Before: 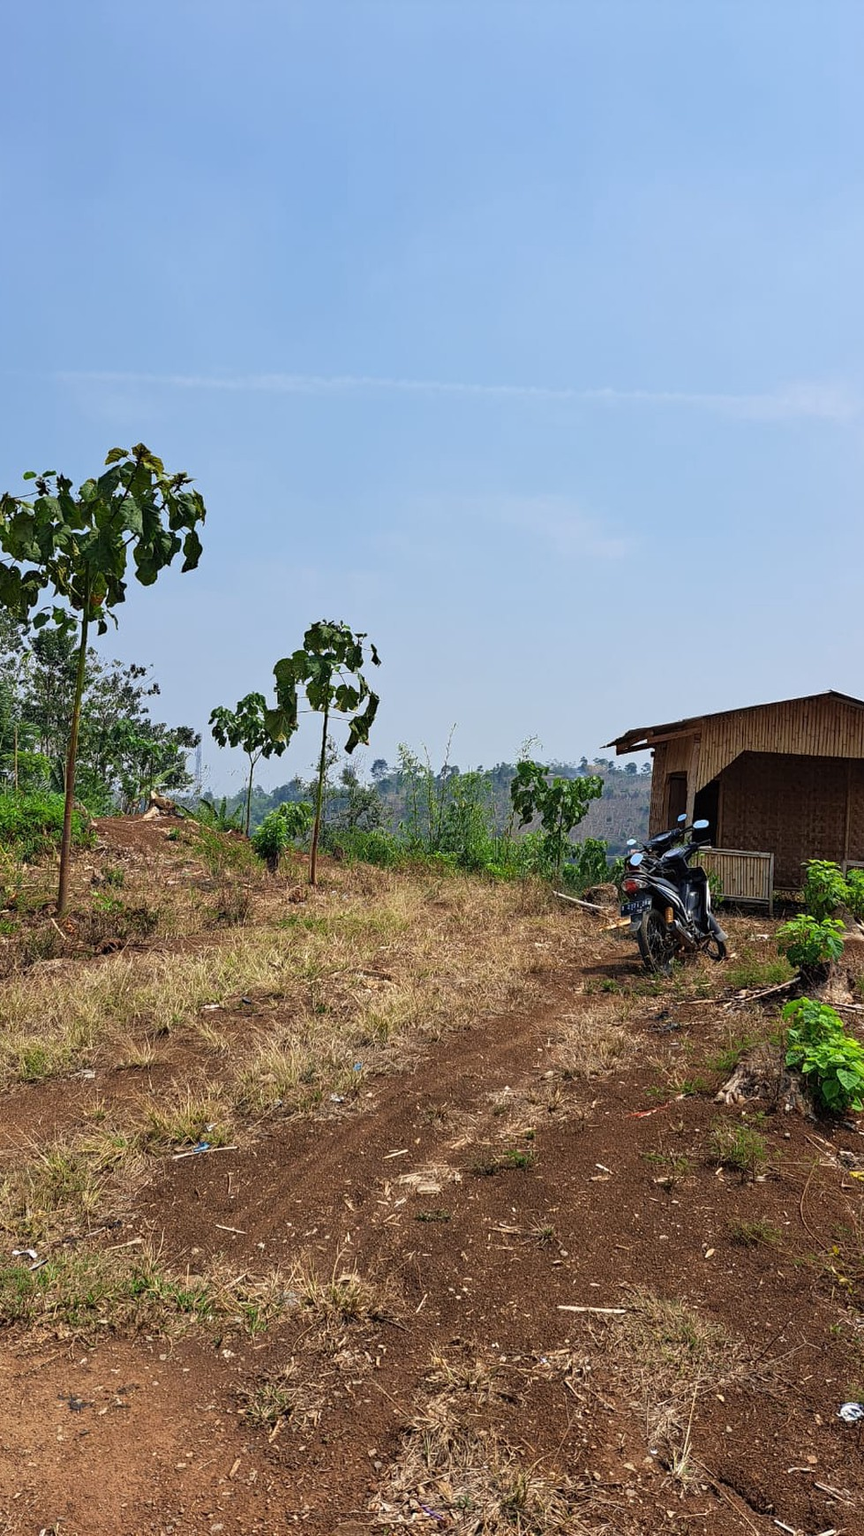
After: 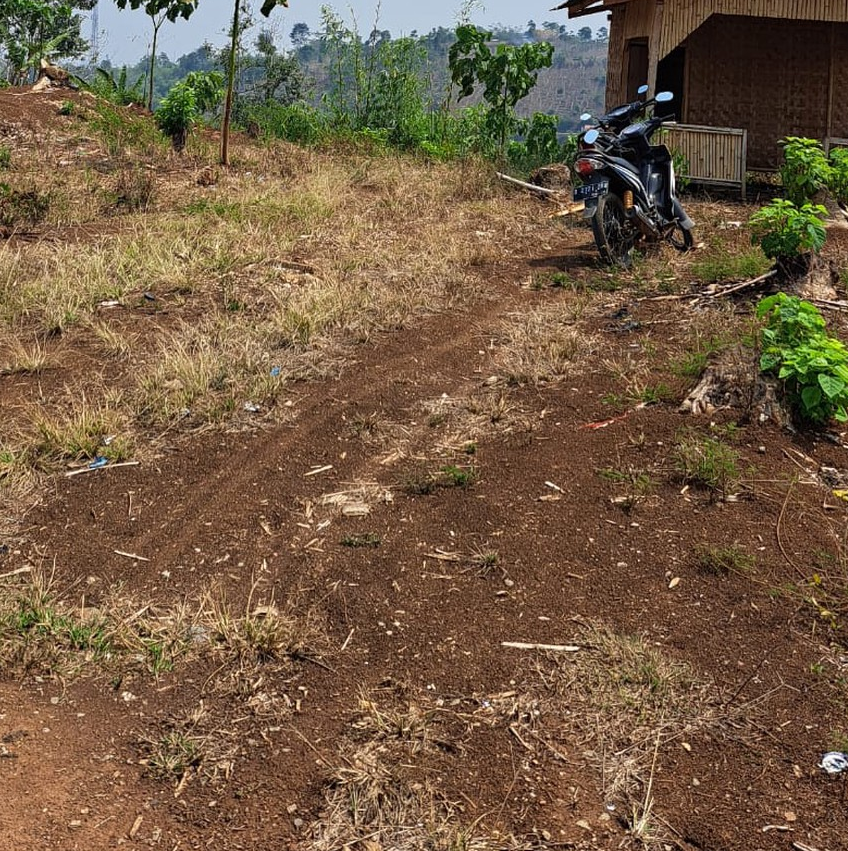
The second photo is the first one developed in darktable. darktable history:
crop and rotate: left 13.306%, top 48.129%, bottom 2.928%
contrast brightness saturation: contrast 0.05
